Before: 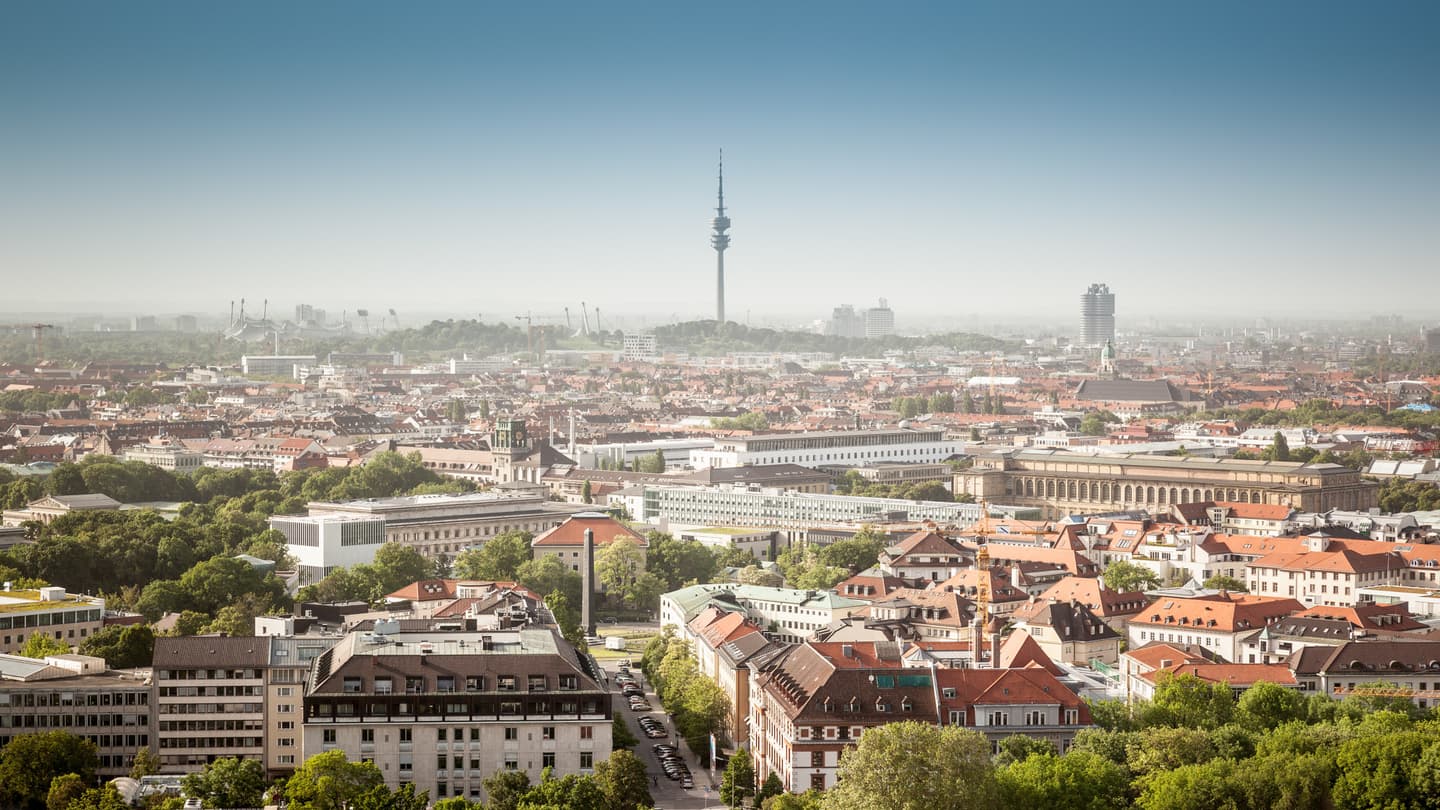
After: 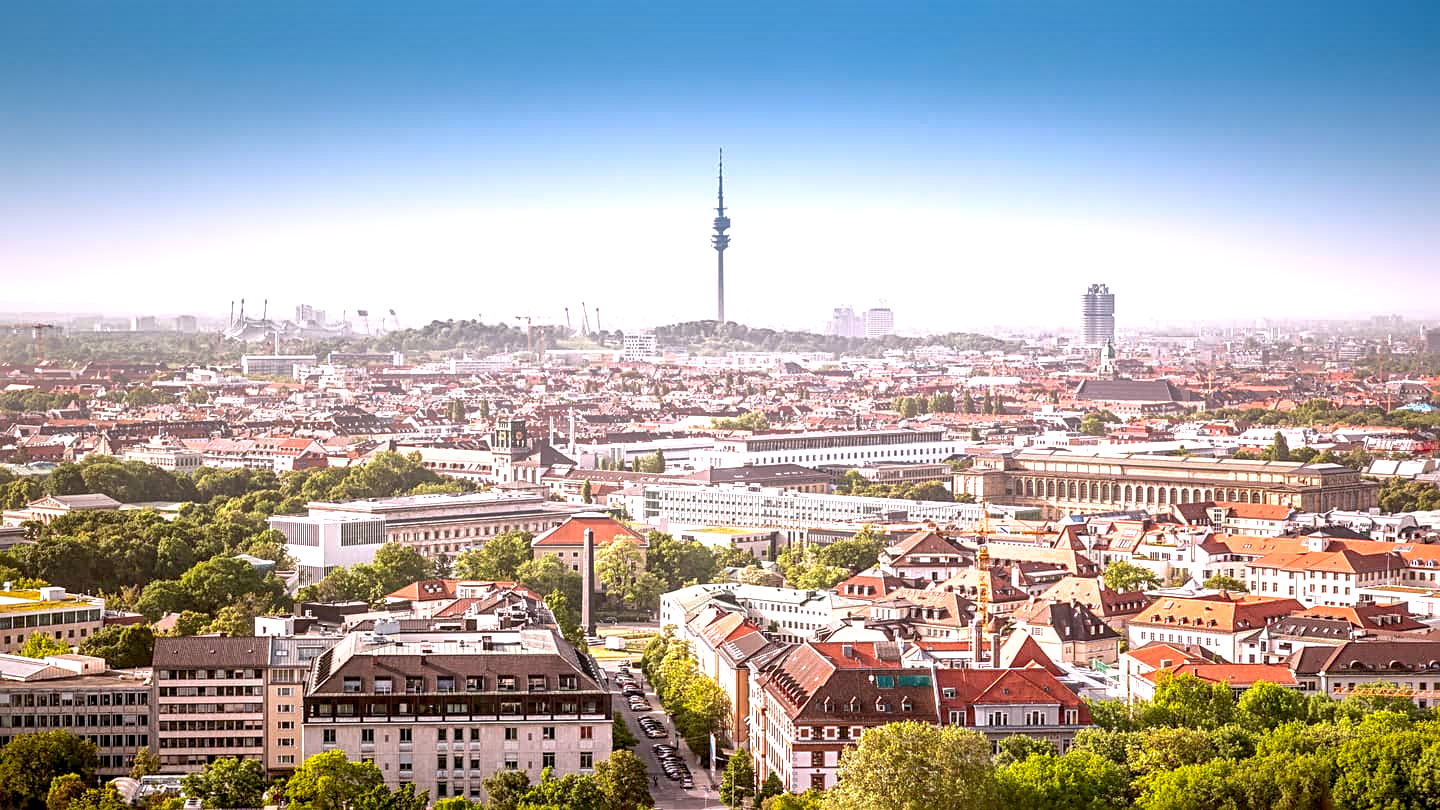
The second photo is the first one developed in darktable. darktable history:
exposure: black level correction 0.001, exposure 0.5 EV, compensate exposure bias true, compensate highlight preservation false
shadows and highlights: on, module defaults
sharpen: radius 2.767
local contrast: detail 130%
contrast brightness saturation: contrast 0.16, saturation 0.32
white balance: red 1.05, blue 1.072
